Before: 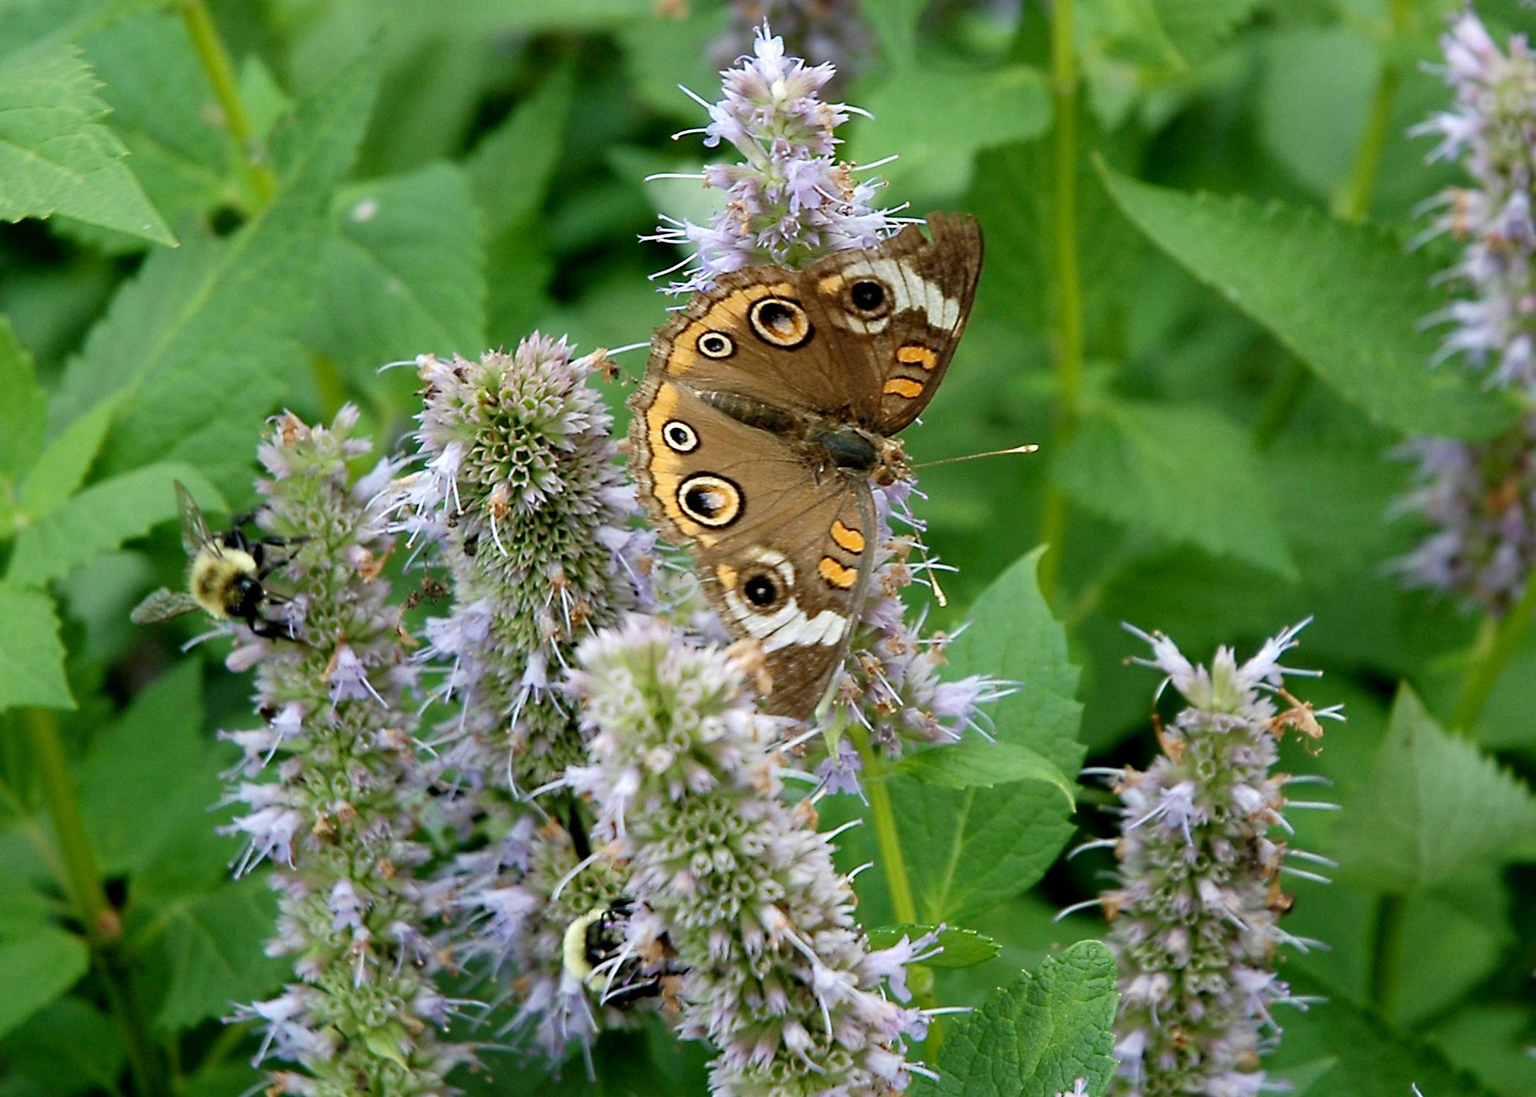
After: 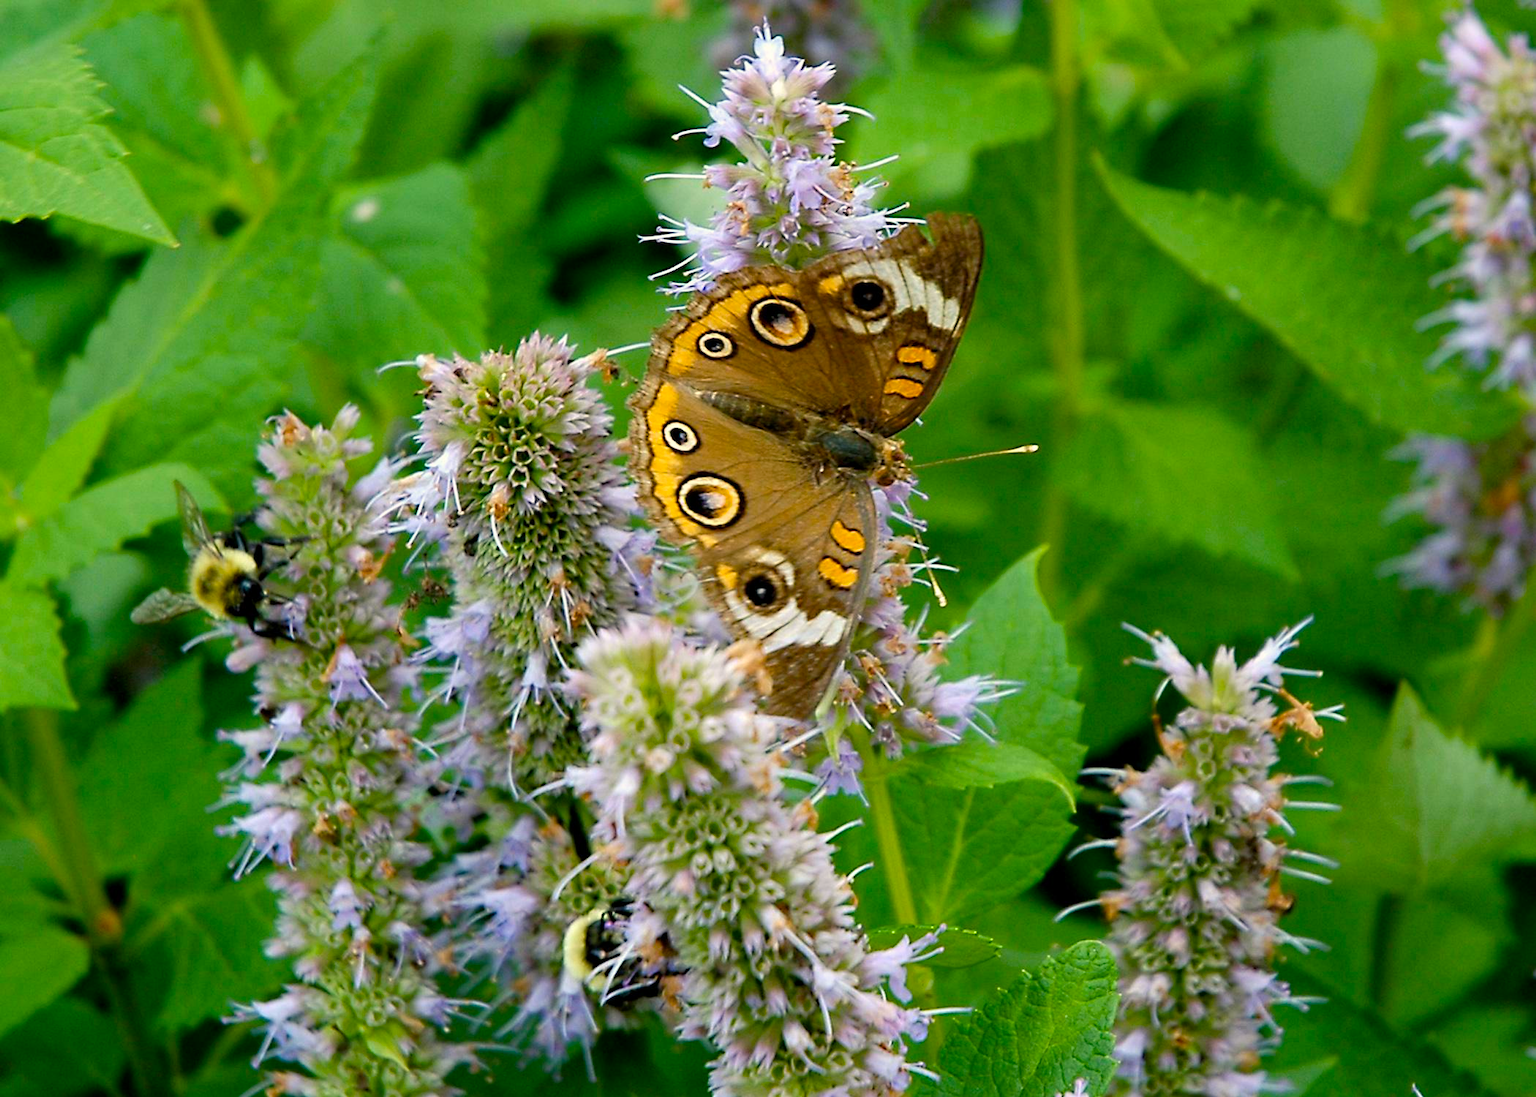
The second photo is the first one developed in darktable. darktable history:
color balance rgb: shadows lift › chroma 2.038%, shadows lift › hue 249.41°, highlights gain › chroma 2.133%, highlights gain › hue 74.92°, linear chroma grading › global chroma 14.829%, perceptual saturation grading › global saturation 25.339%
